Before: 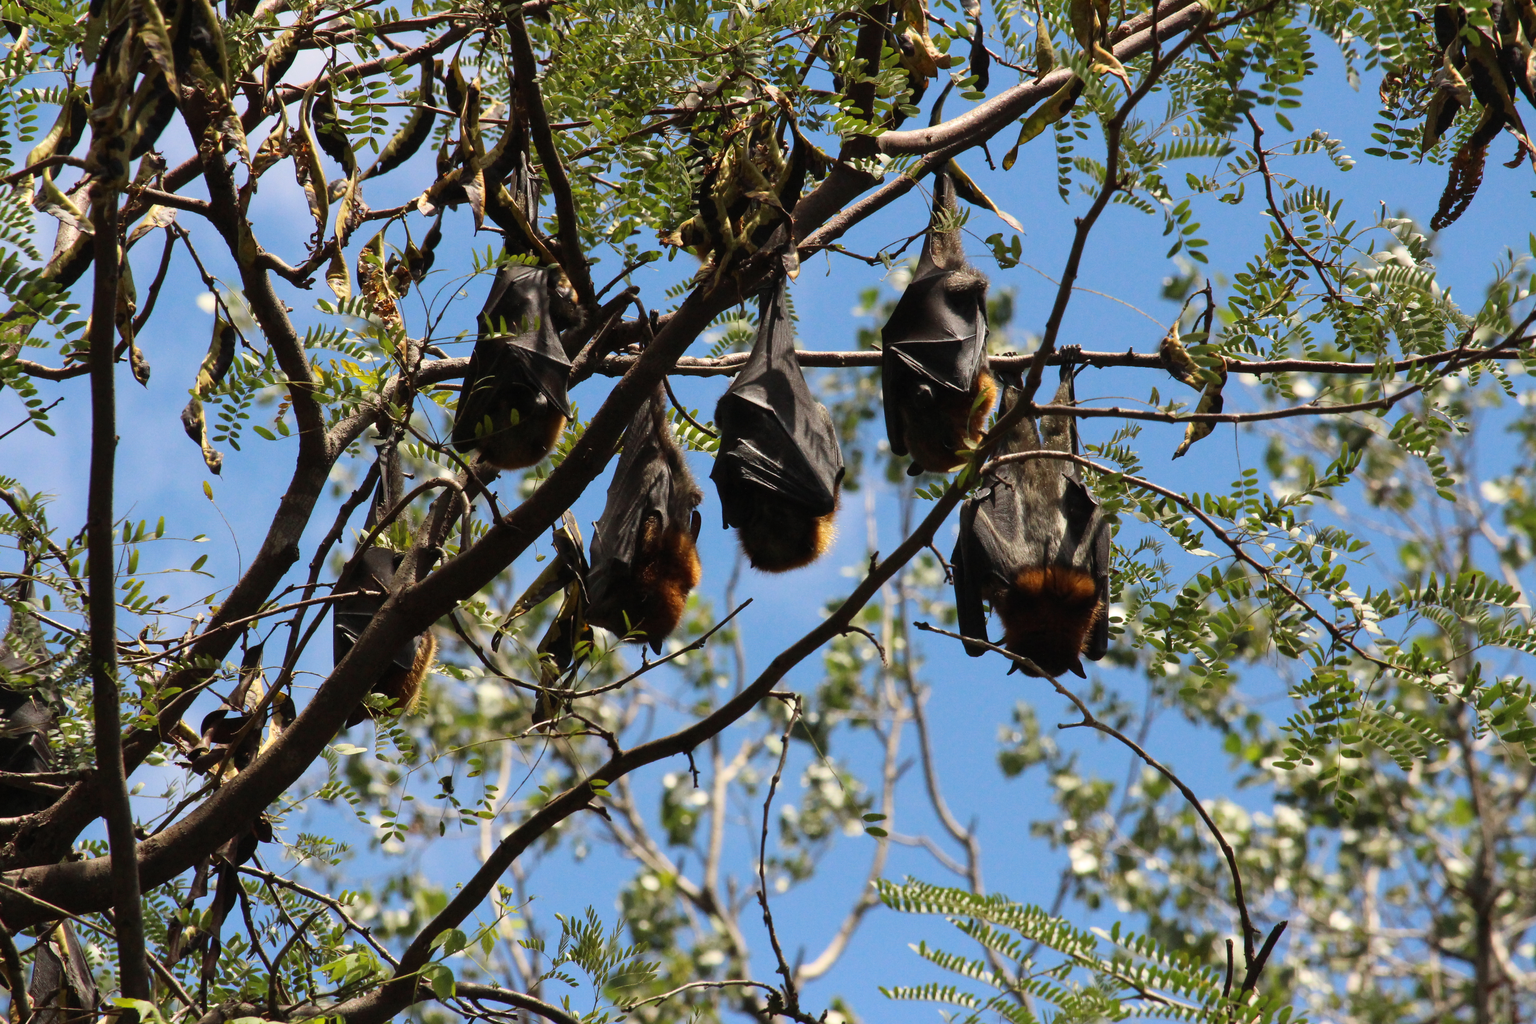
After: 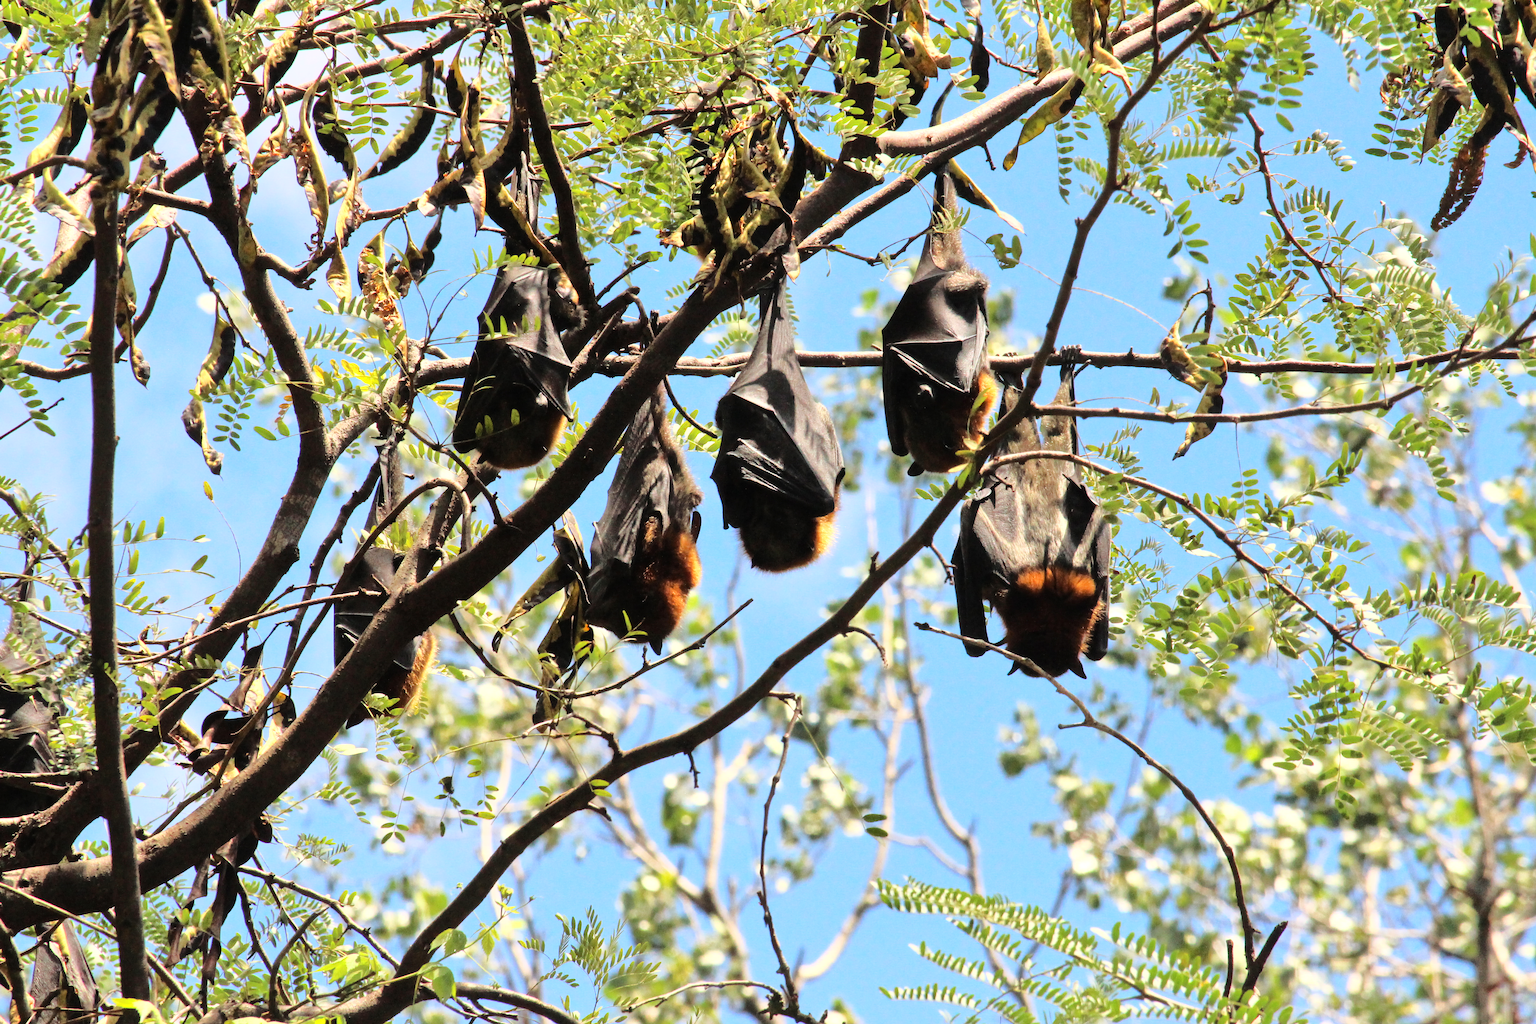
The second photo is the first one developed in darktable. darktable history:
base curve: curves: ch0 [(0, 0) (0.032, 0.037) (0.105, 0.228) (0.435, 0.76) (0.856, 0.983) (1, 1)], preserve colors average RGB
tone equalizer: -7 EV 0.143 EV, -6 EV 0.619 EV, -5 EV 1.19 EV, -4 EV 1.36 EV, -3 EV 1.17 EV, -2 EV 0.6 EV, -1 EV 0.158 EV
